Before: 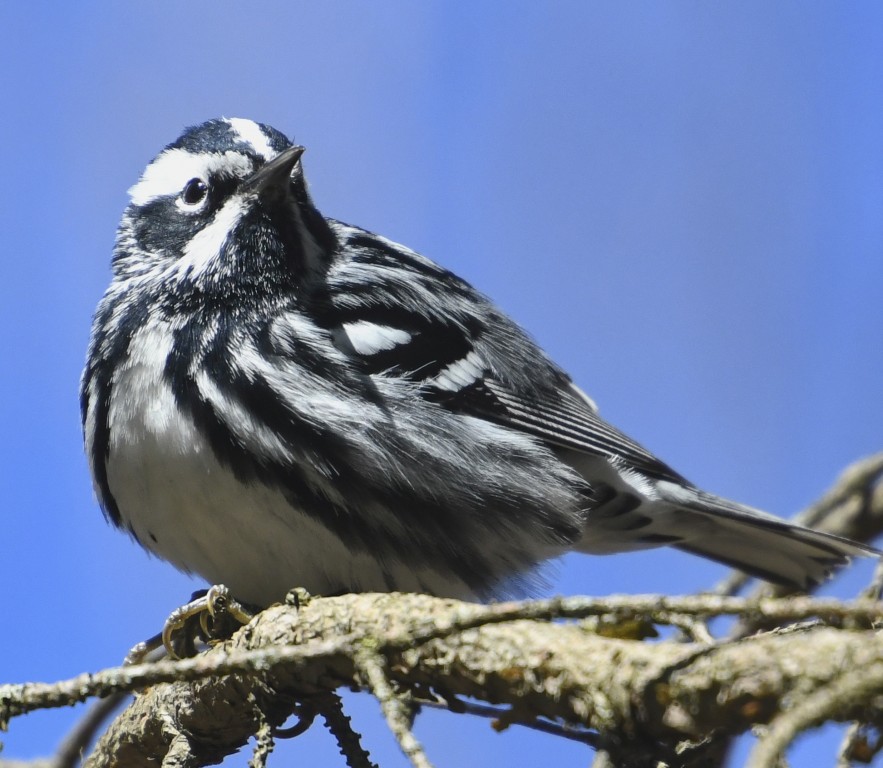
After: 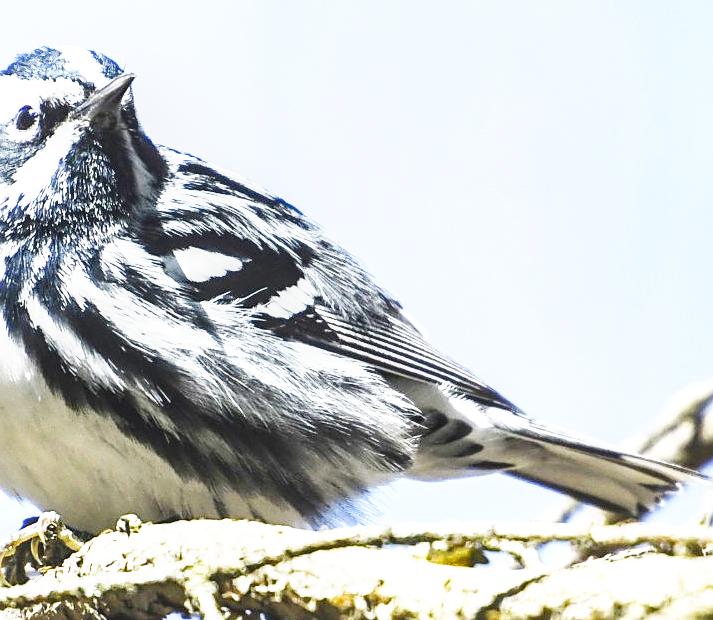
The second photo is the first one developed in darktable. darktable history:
base curve: curves: ch0 [(0, 0) (0.007, 0.004) (0.027, 0.03) (0.046, 0.07) (0.207, 0.54) (0.442, 0.872) (0.673, 0.972) (1, 1)], preserve colors none
crop: left 19.159%, top 9.58%, bottom 9.58%
local contrast: on, module defaults
sharpen: on, module defaults
exposure: black level correction 0, exposure 1.198 EV, compensate exposure bias true, compensate highlight preservation false
